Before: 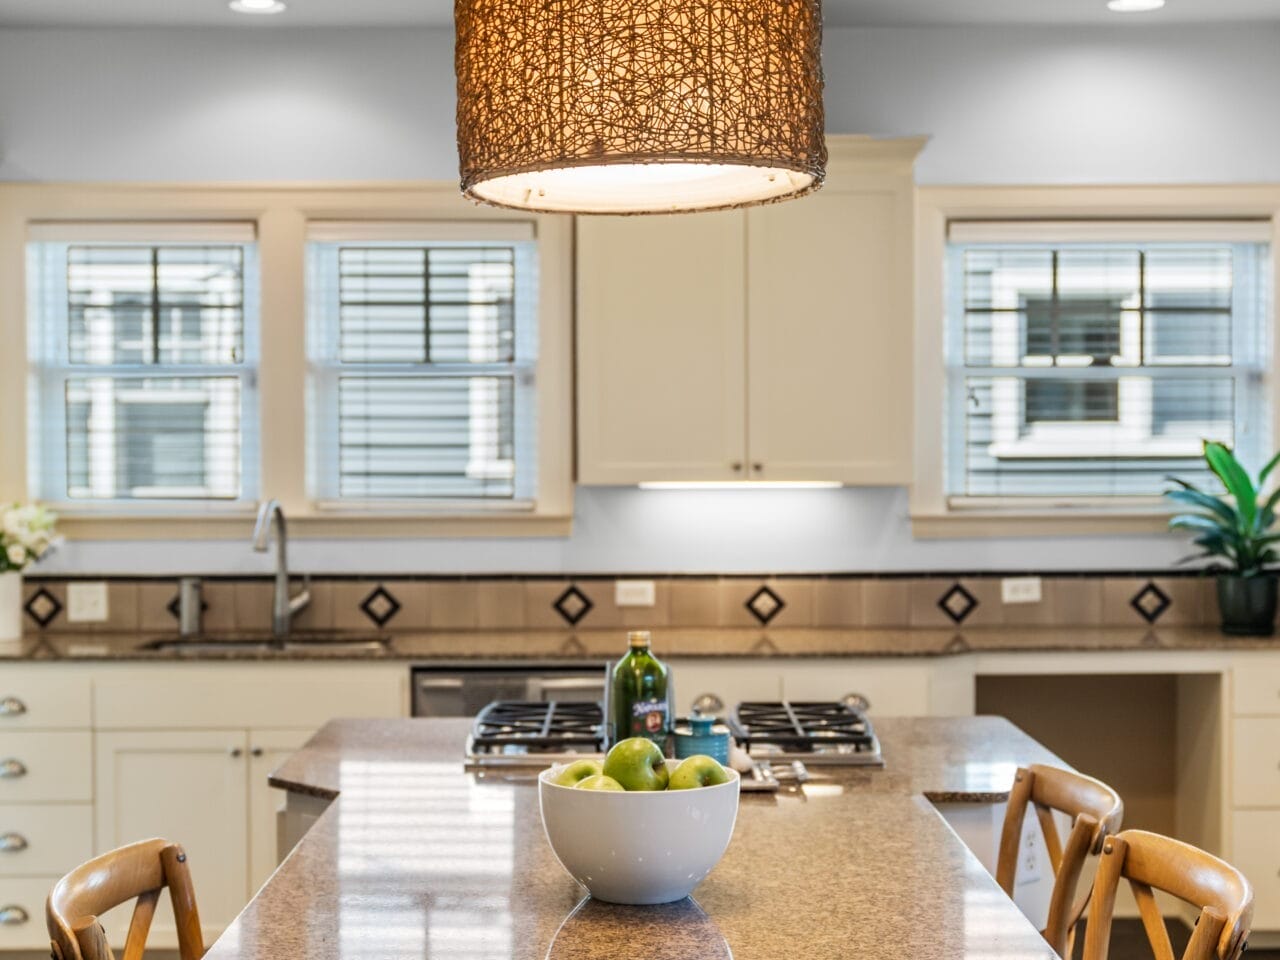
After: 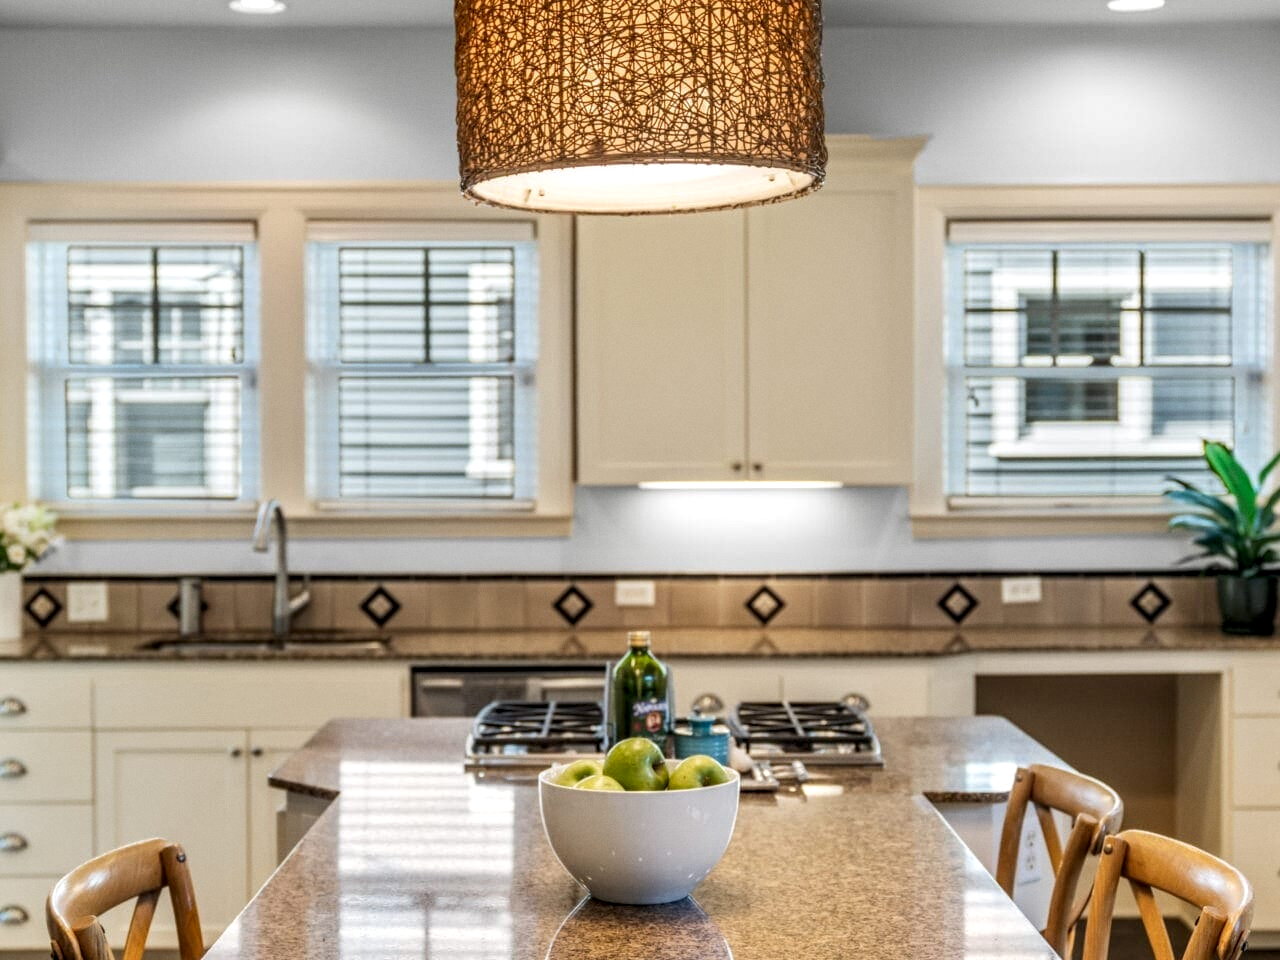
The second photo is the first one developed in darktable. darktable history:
grain: coarseness 0.09 ISO, strength 10%
local contrast: highlights 35%, detail 135%
